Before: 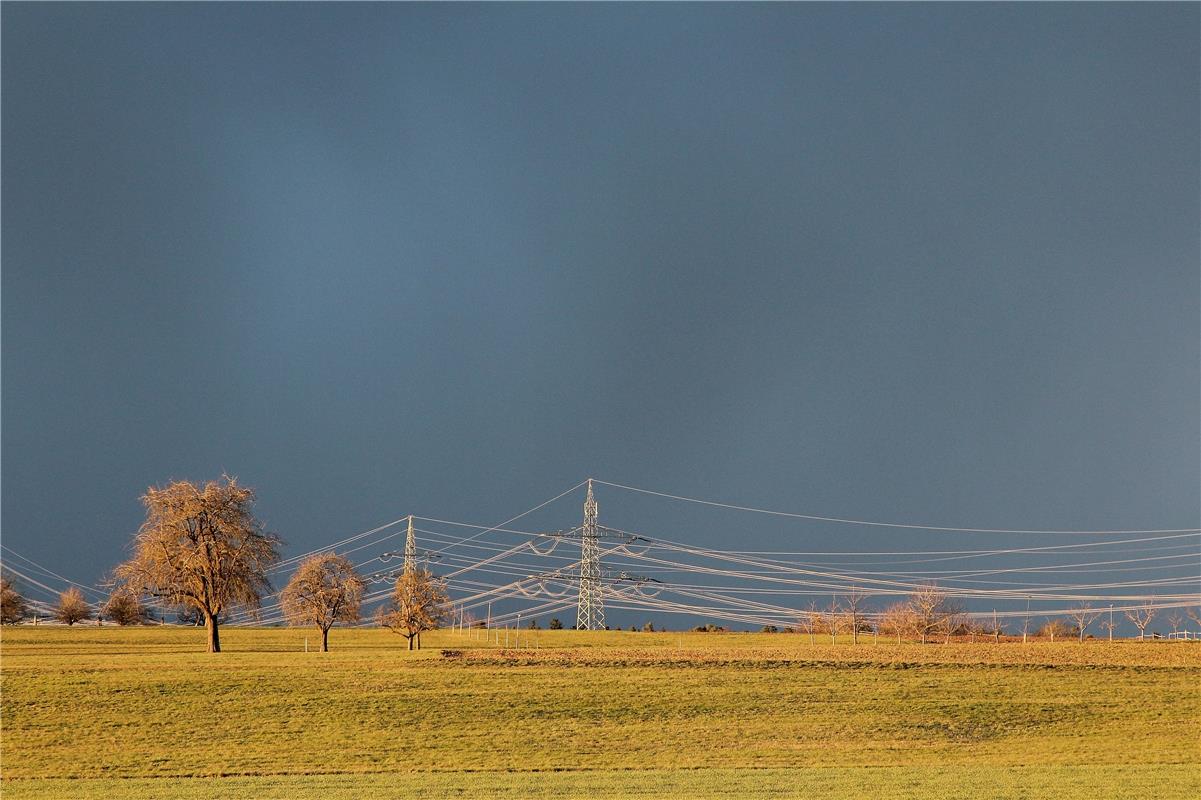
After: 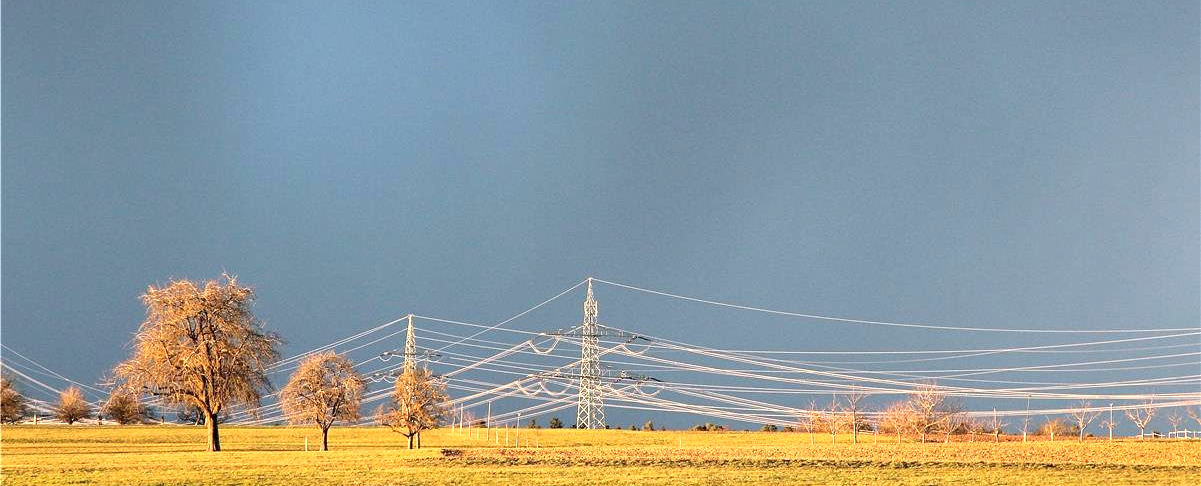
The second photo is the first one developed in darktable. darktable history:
exposure: black level correction 0, exposure 1 EV, compensate exposure bias true, compensate highlight preservation false
crop and rotate: top 25.247%, bottom 13.943%
